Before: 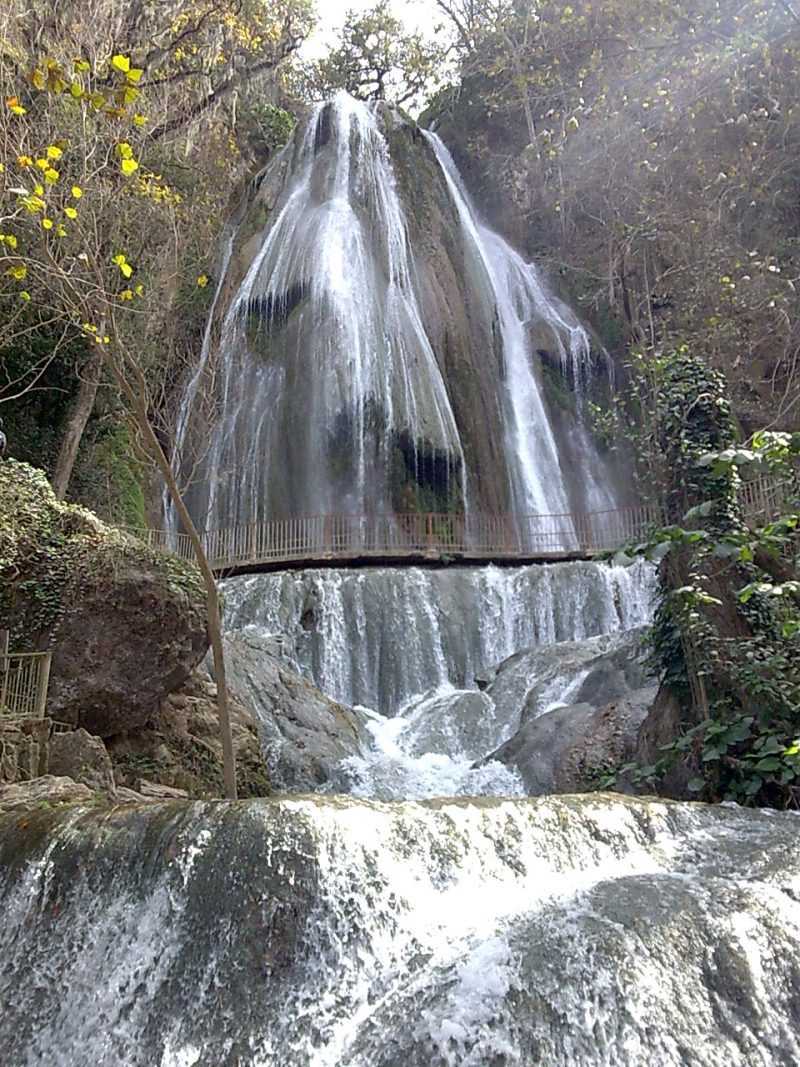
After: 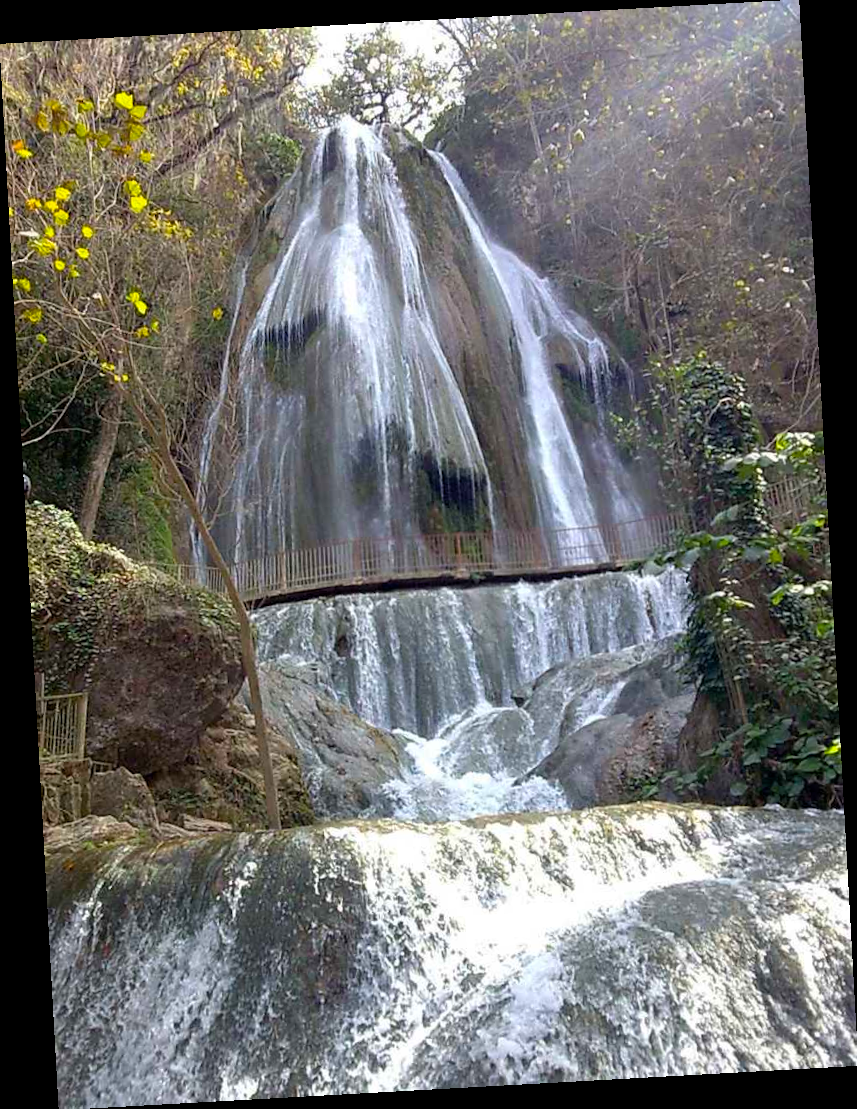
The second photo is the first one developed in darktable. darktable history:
rotate and perspective: rotation -3.18°, automatic cropping off
color balance rgb: perceptual saturation grading › global saturation 25%, global vibrance 20%
